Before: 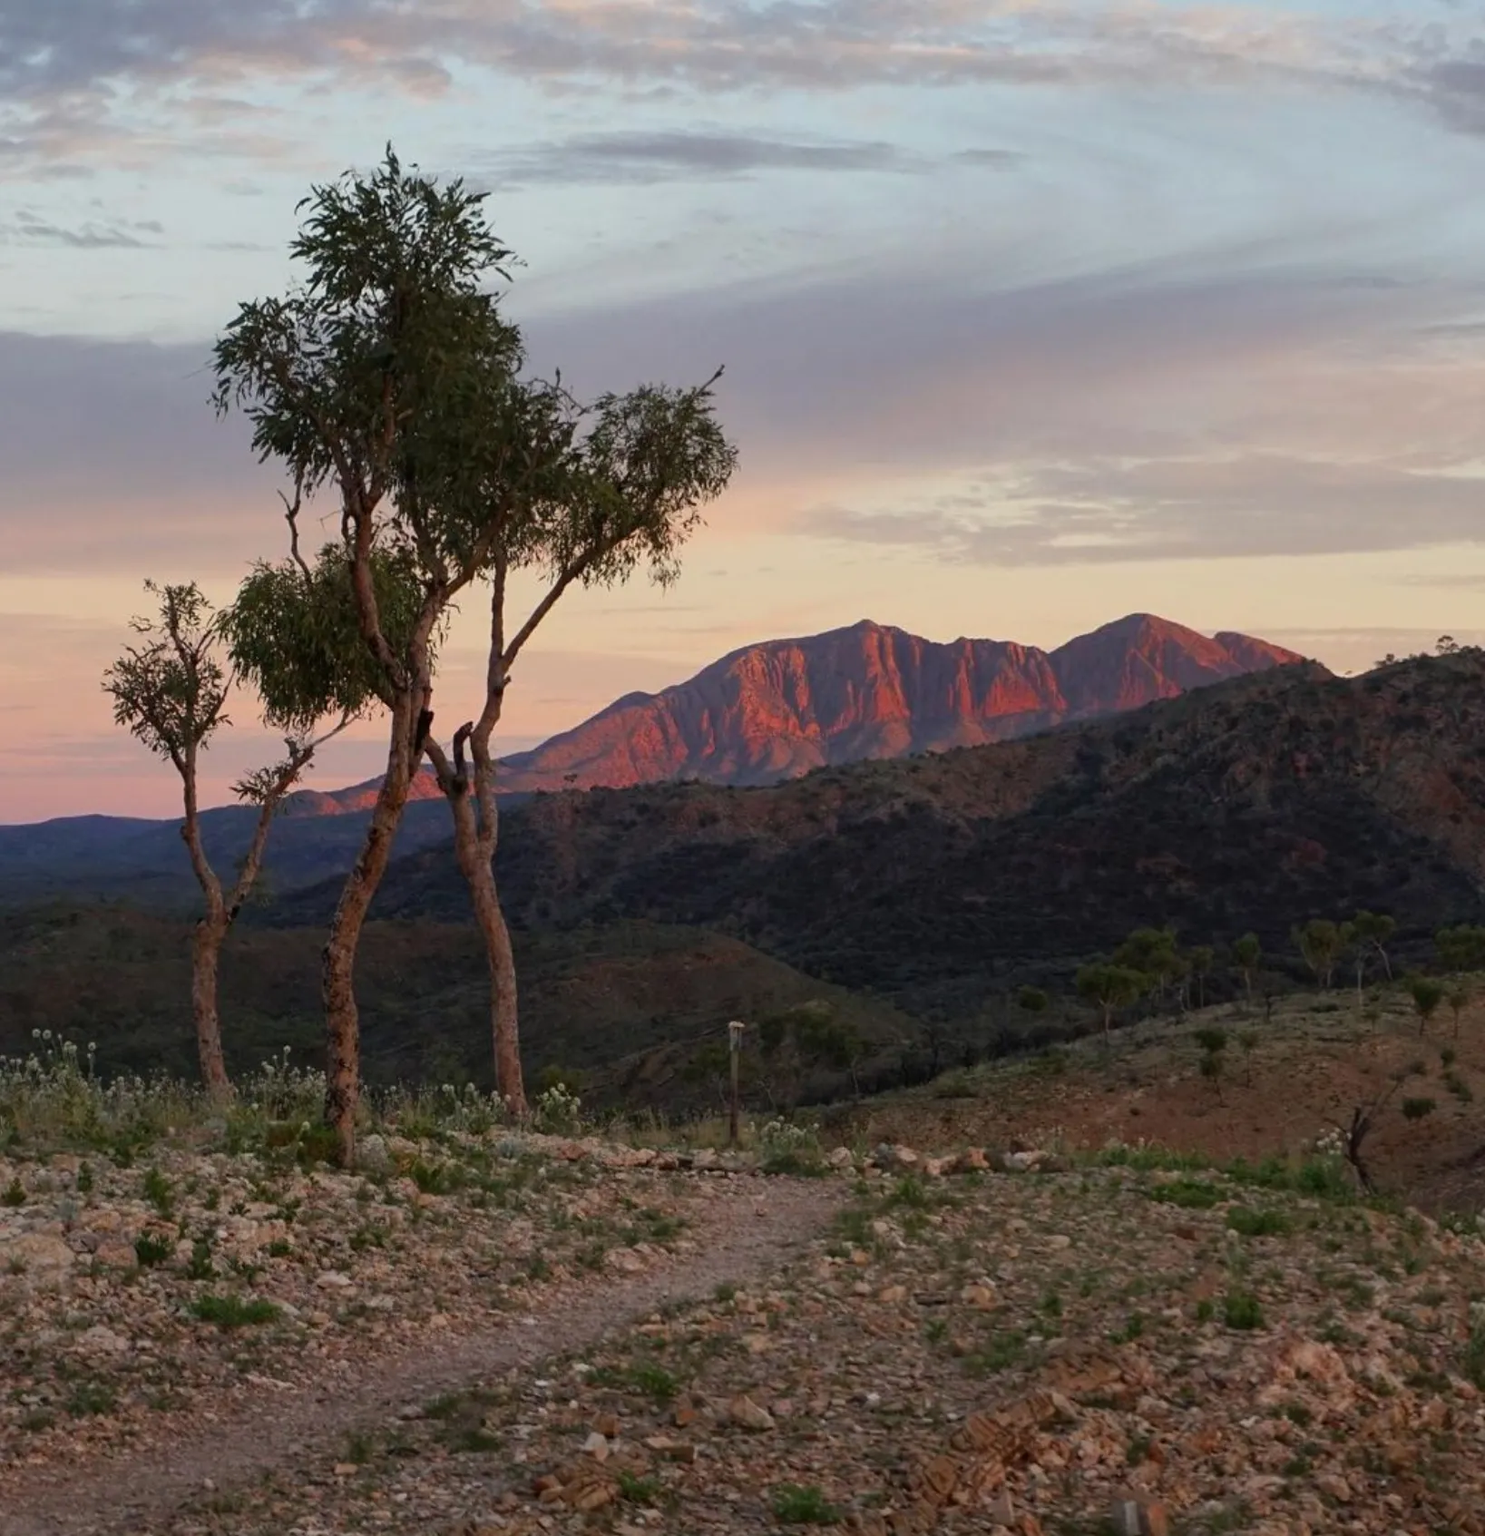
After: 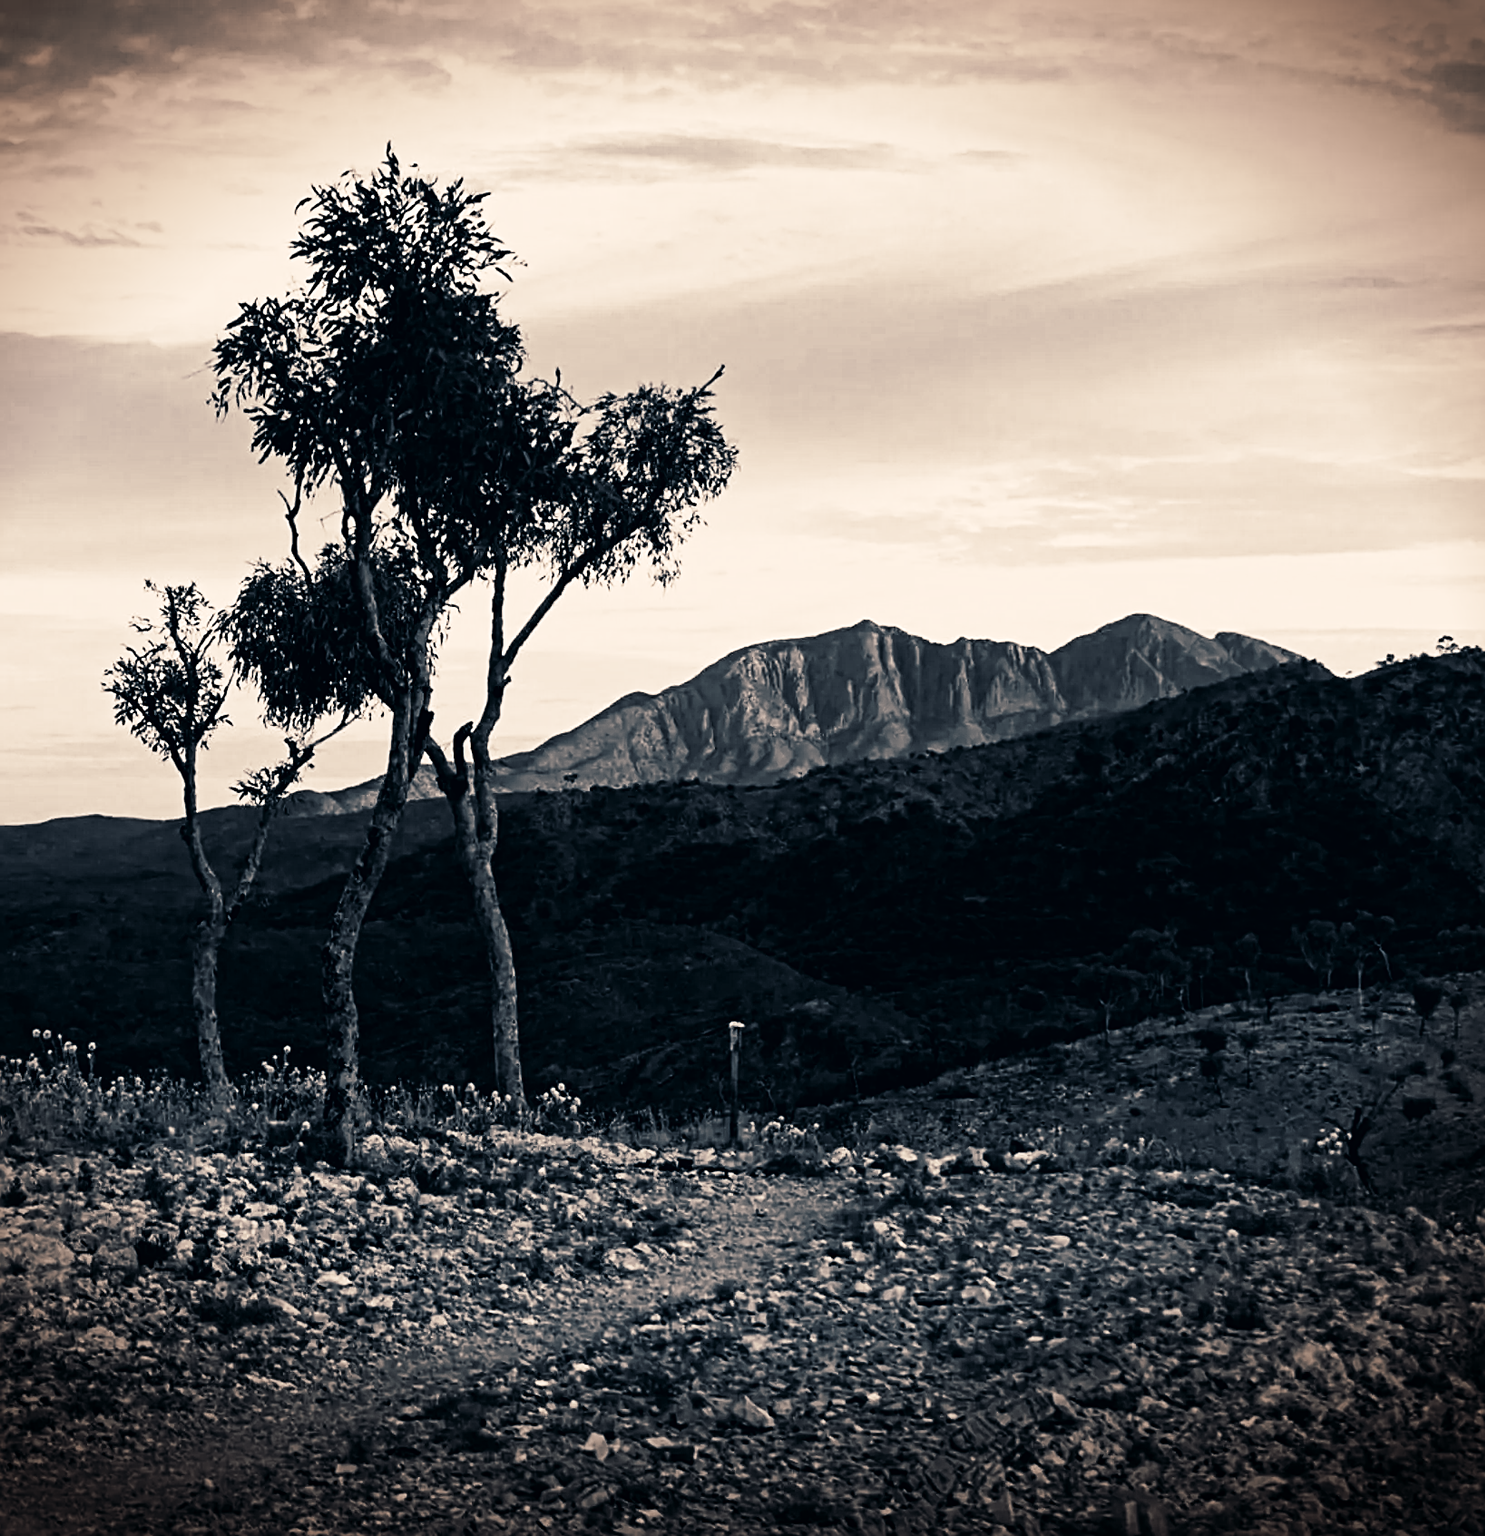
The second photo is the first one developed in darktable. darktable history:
sharpen: on, module defaults
split-toning: on, module defaults | blend: blend mode overlay, opacity 85%; mask: uniform (no mask)
monochrome: a 32, b 64, size 2.3
denoise (profiled): strength 1.536, central pixel weight 0, a [-1, 0, 0], mode non-local means, y [[0, 0, 0.5 ×5] ×4, [0.5 ×7], [0.5 ×7]], fix various bugs in algorithm false, upgrade profiled transform false, color mode RGB, compensate highlight preservation false | blend: blend mode color, opacity 100%; mask: uniform (no mask)
tone curve: curves: ch0 [(0, 0) (0.082, 0.02) (0.129, 0.078) (0.275, 0.301) (0.67, 0.809) (1, 1)], color space Lab, linked channels
vignetting: fall-off start 97.23%, saturation -0.024, center (-0.033, -0.042), width/height ratio 1.179, unbound false
contrast equalizer: y [[0.5, 0.501, 0.525, 0.597, 0.58, 0.514], [0.5 ×6], [0.5 ×6], [0 ×6], [0 ×6]]
color correction: highlights a* 10.32, highlights b* 14.66, shadows a* -9.59, shadows b* -15.02
velvia: on, module defaults
